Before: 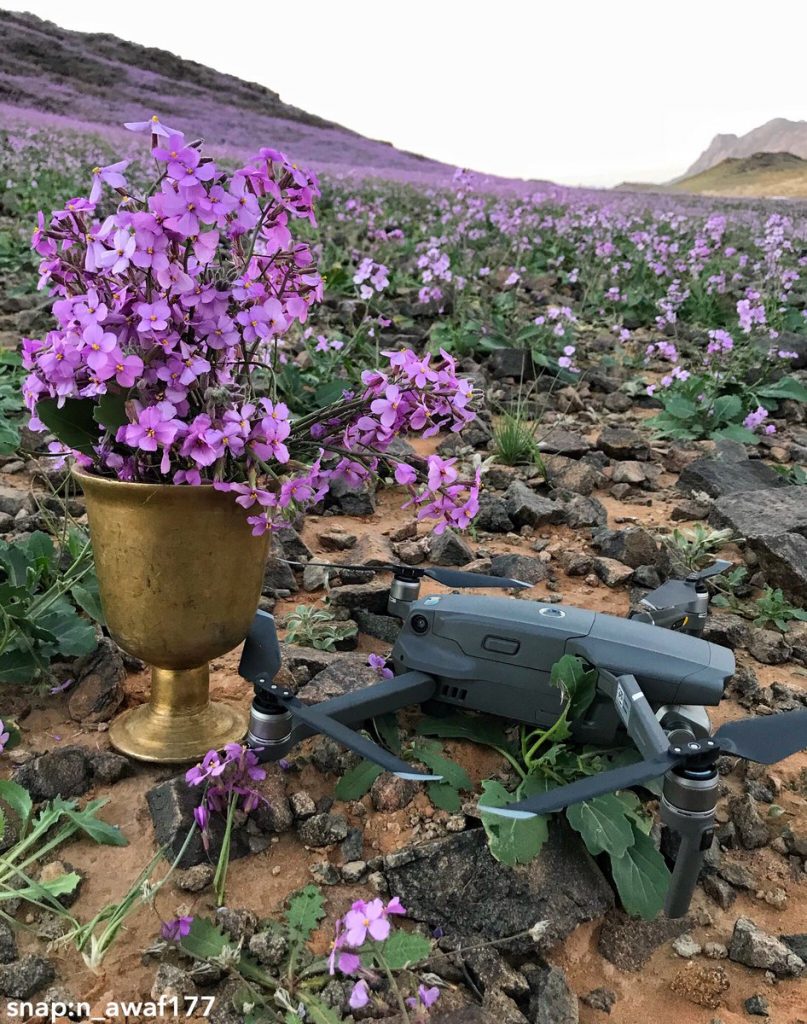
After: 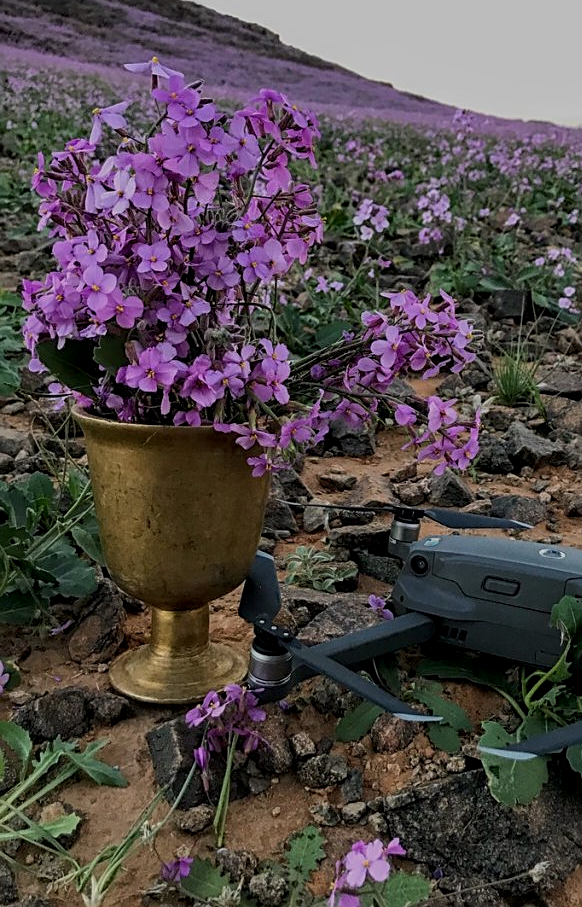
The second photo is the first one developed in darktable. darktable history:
sharpen: on, module defaults
color balance rgb: perceptual saturation grading › global saturation 0.964%, global vibrance 14.936%
crop: top 5.777%, right 27.879%, bottom 5.643%
local contrast: on, module defaults
exposure: exposure -0.95 EV, compensate highlight preservation false
